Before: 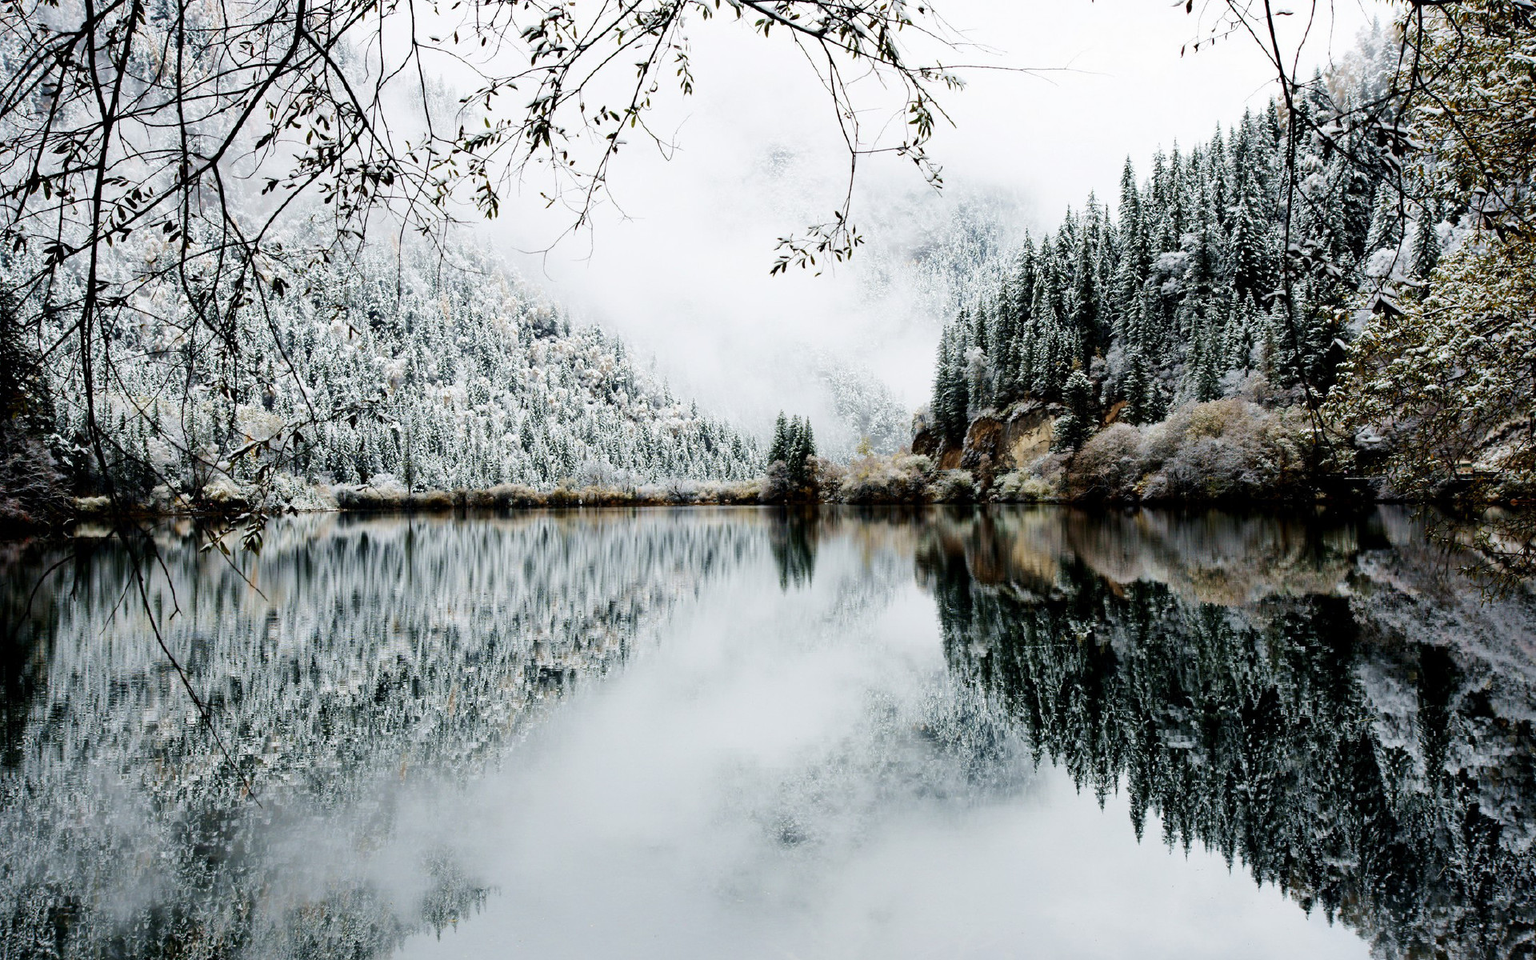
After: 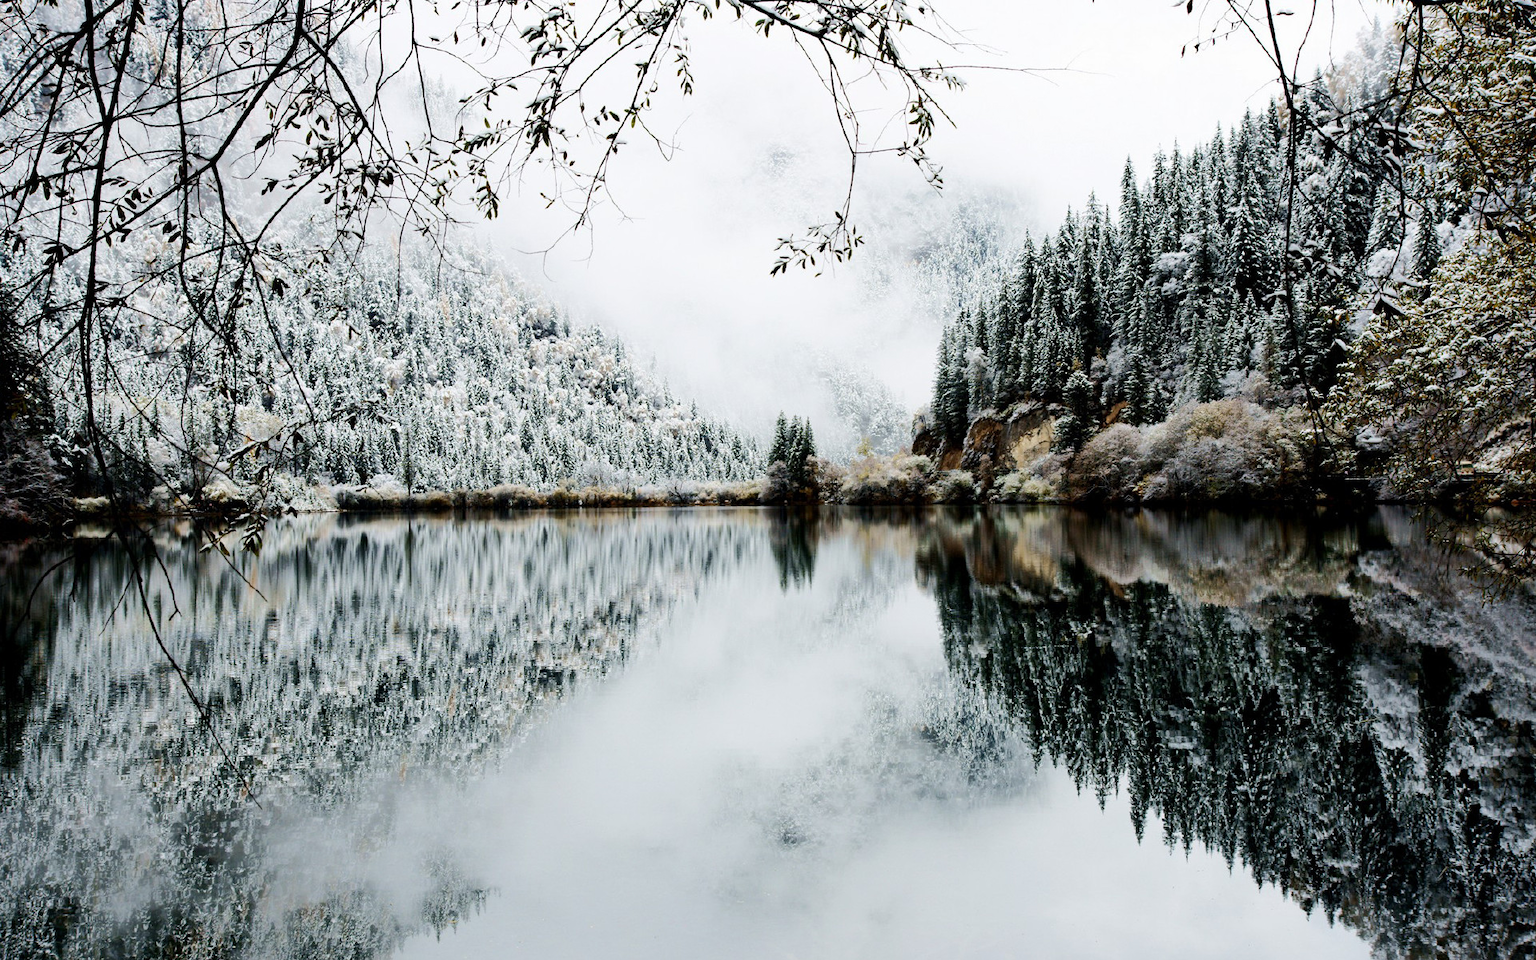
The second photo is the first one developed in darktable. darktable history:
tone curve: curves: ch0 [(0, 0) (0.003, 0.003) (0.011, 0.011) (0.025, 0.024) (0.044, 0.043) (0.069, 0.068) (0.1, 0.097) (0.136, 0.133) (0.177, 0.173) (0.224, 0.219) (0.277, 0.271) (0.335, 0.327) (0.399, 0.39) (0.468, 0.457) (0.543, 0.582) (0.623, 0.655) (0.709, 0.734) (0.801, 0.817) (0.898, 0.906) (1, 1)], color space Lab, independent channels, preserve colors none
crop: left 0.069%
